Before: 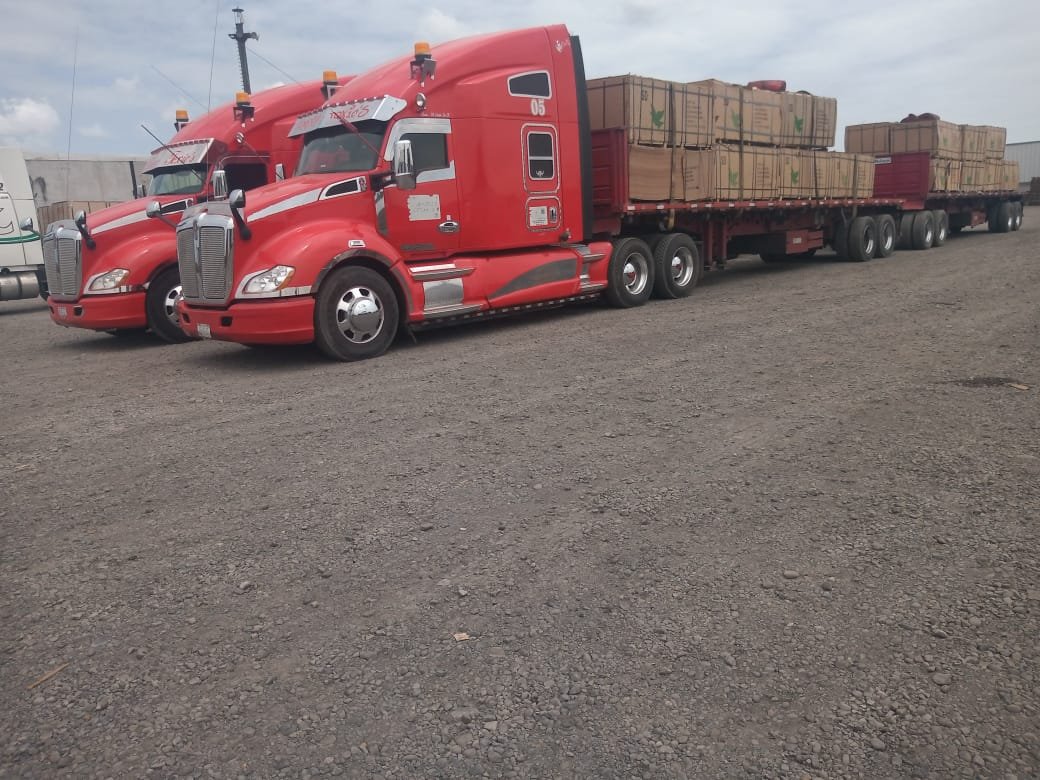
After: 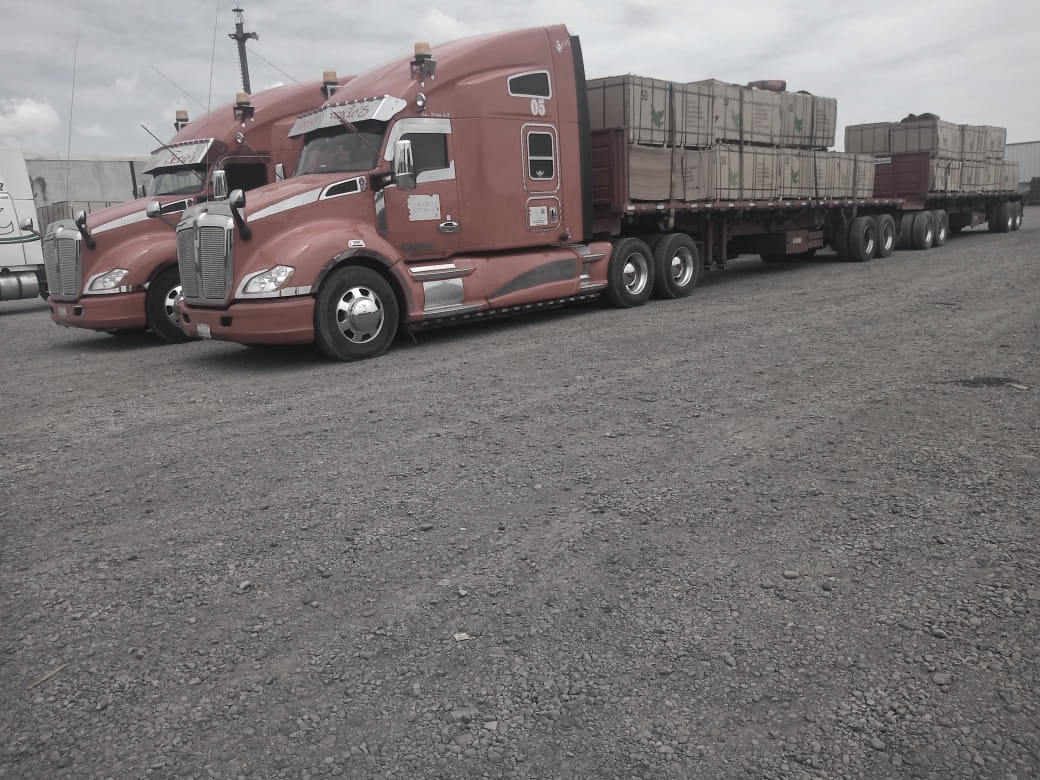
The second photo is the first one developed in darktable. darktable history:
local contrast: mode bilateral grid, contrast 20, coarseness 50, detail 119%, midtone range 0.2
color zones: curves: ch1 [(0, 0.153) (0.143, 0.15) (0.286, 0.151) (0.429, 0.152) (0.571, 0.152) (0.714, 0.151) (0.857, 0.151) (1, 0.153)]
